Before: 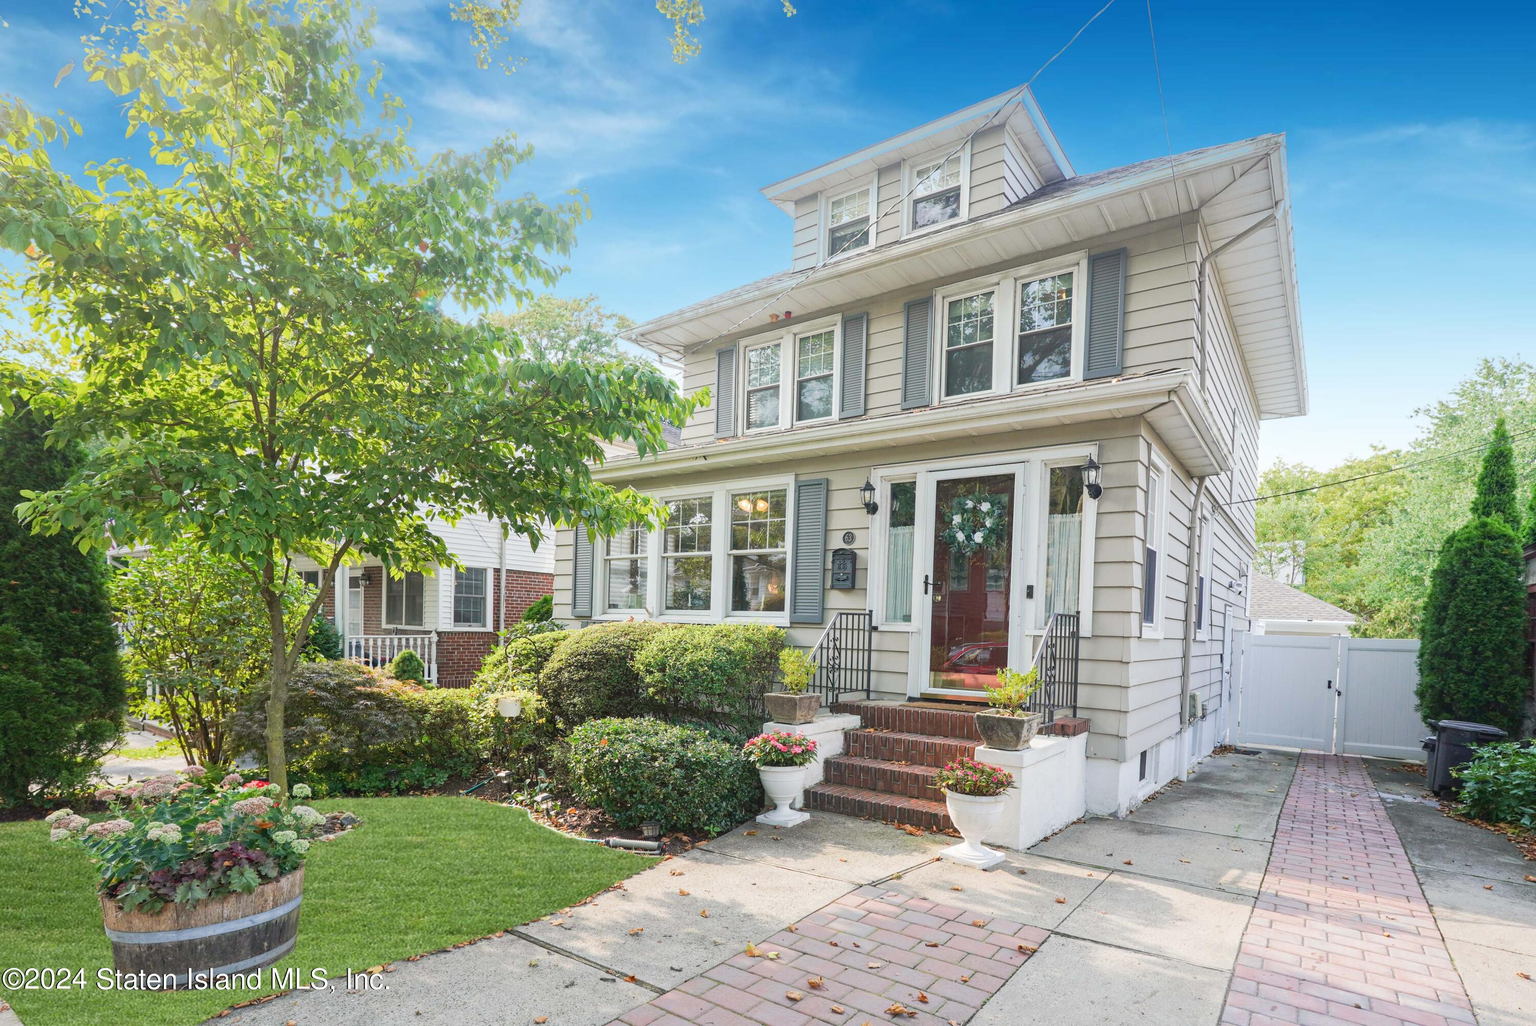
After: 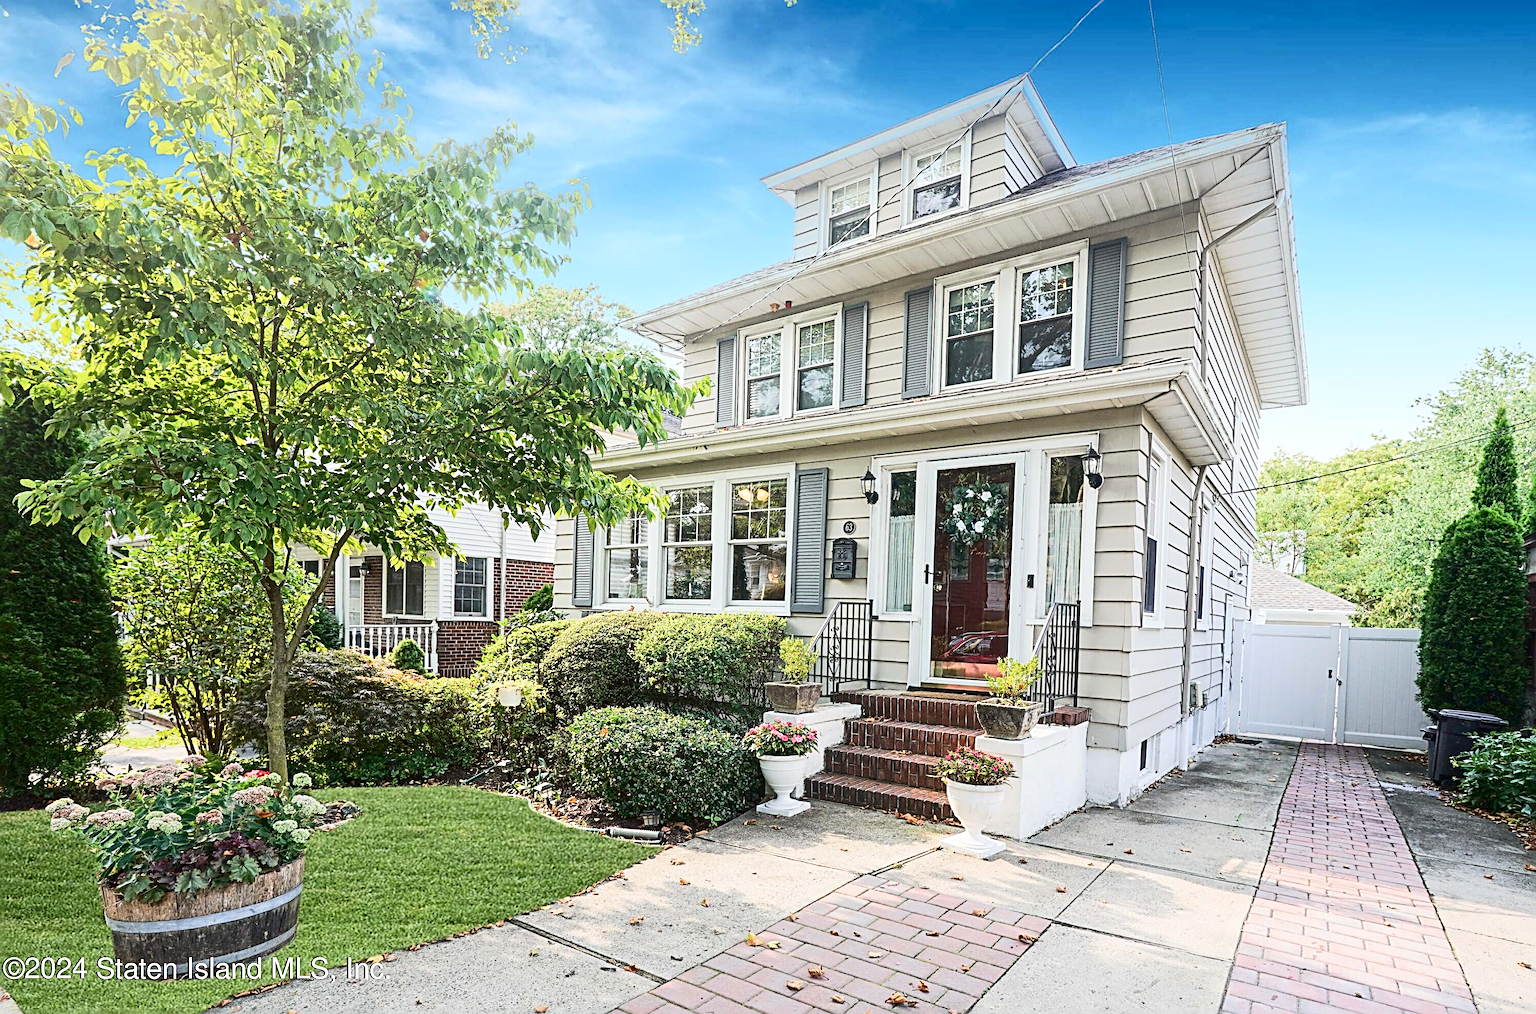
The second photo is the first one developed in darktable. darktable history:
sharpen: radius 3.69, amount 0.928
contrast brightness saturation: contrast 0.28
crop: top 1.049%, right 0.001%
